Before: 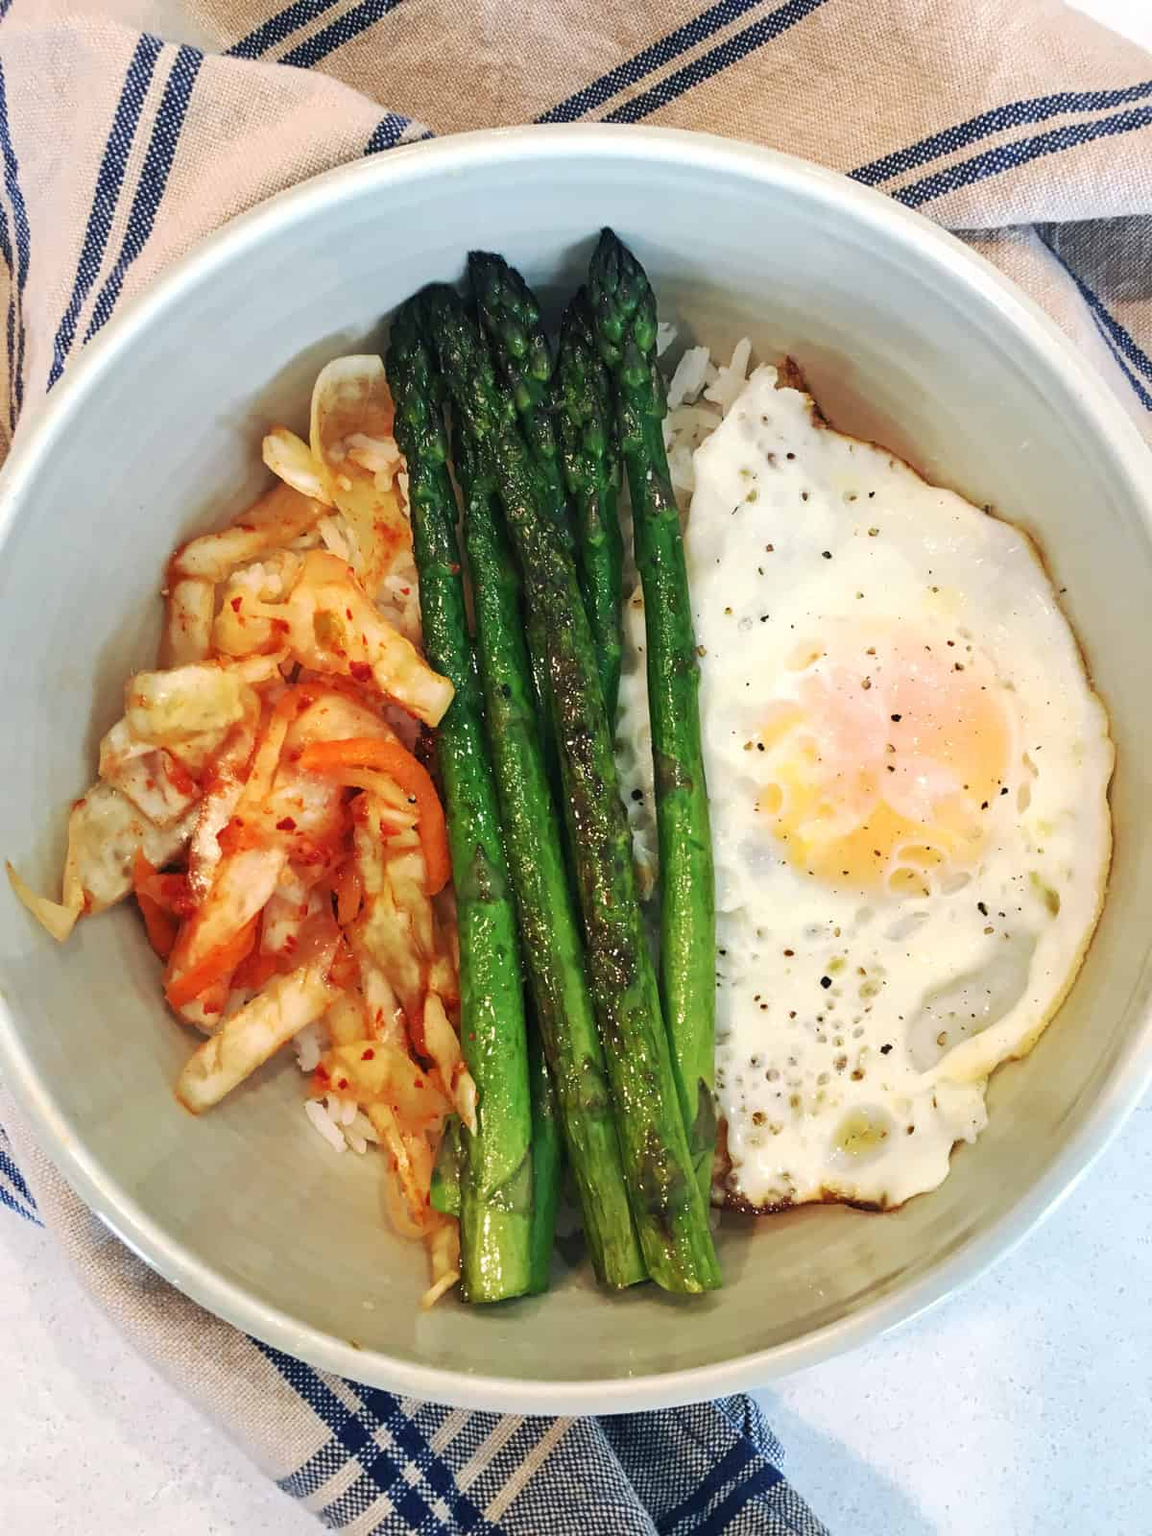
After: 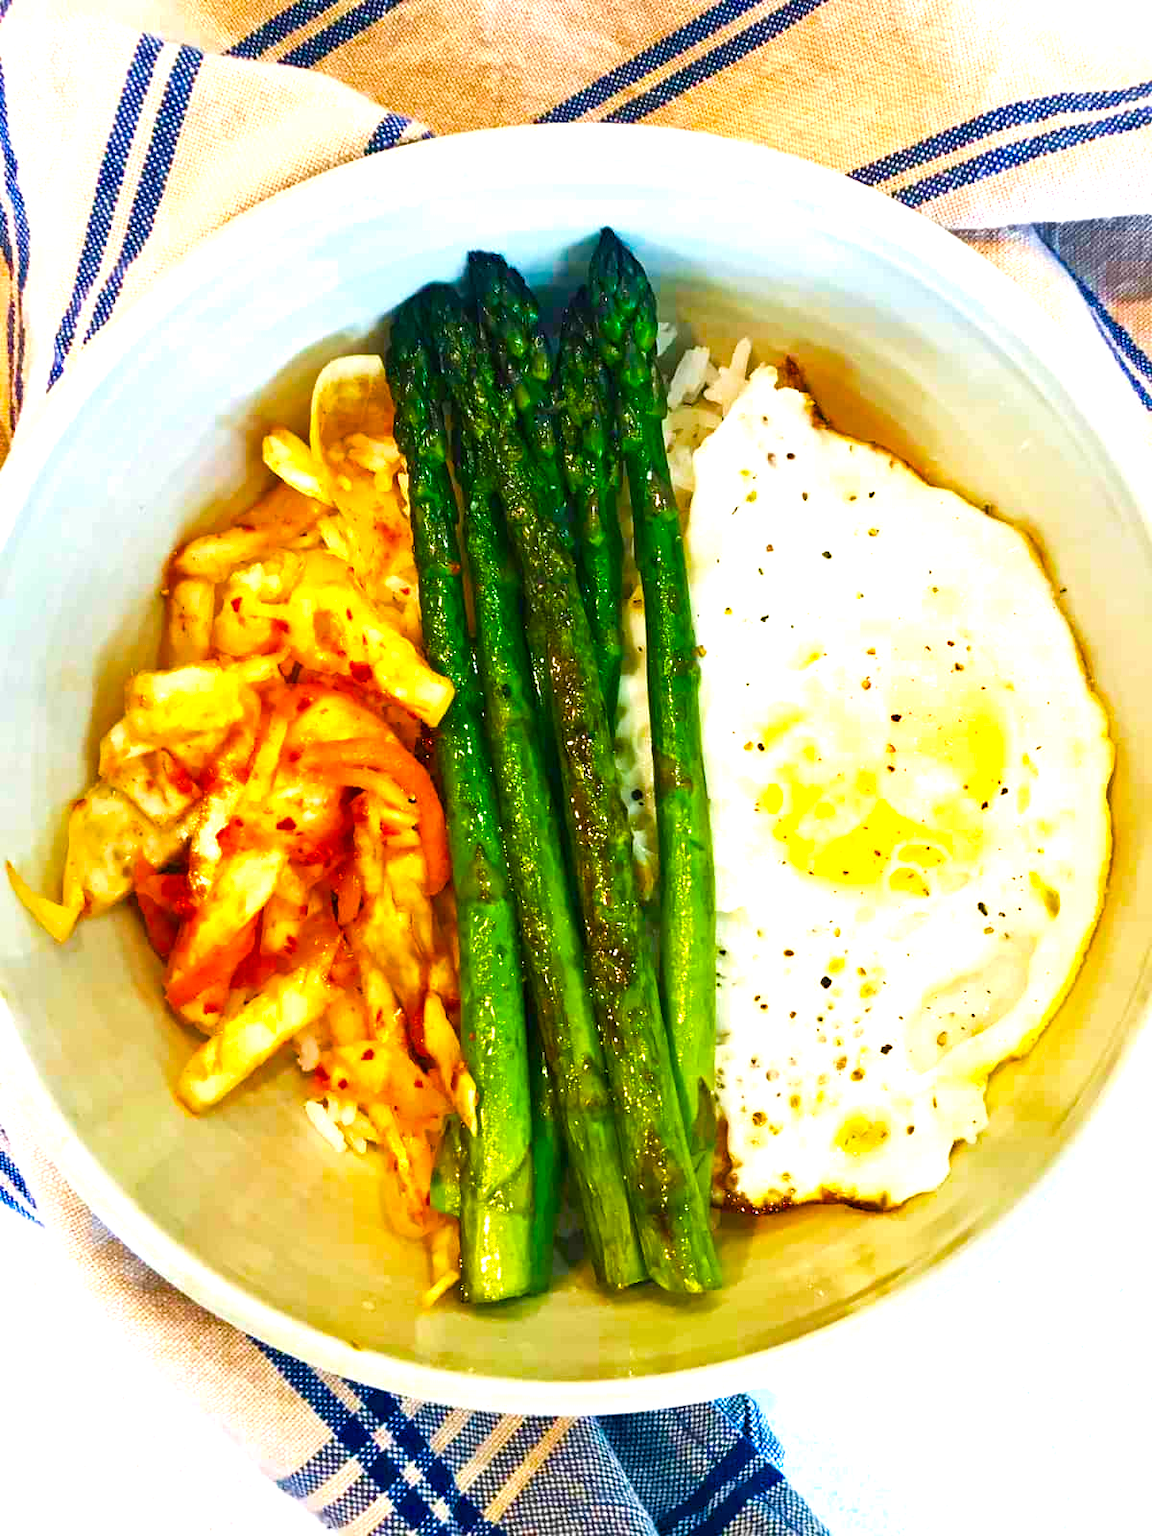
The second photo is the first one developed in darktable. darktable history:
velvia: on, module defaults
color balance rgb: linear chroma grading › global chroma 25%, perceptual saturation grading › global saturation 40%, perceptual saturation grading › highlights -50%, perceptual saturation grading › shadows 30%, perceptual brilliance grading › global brilliance 25%, global vibrance 60%
